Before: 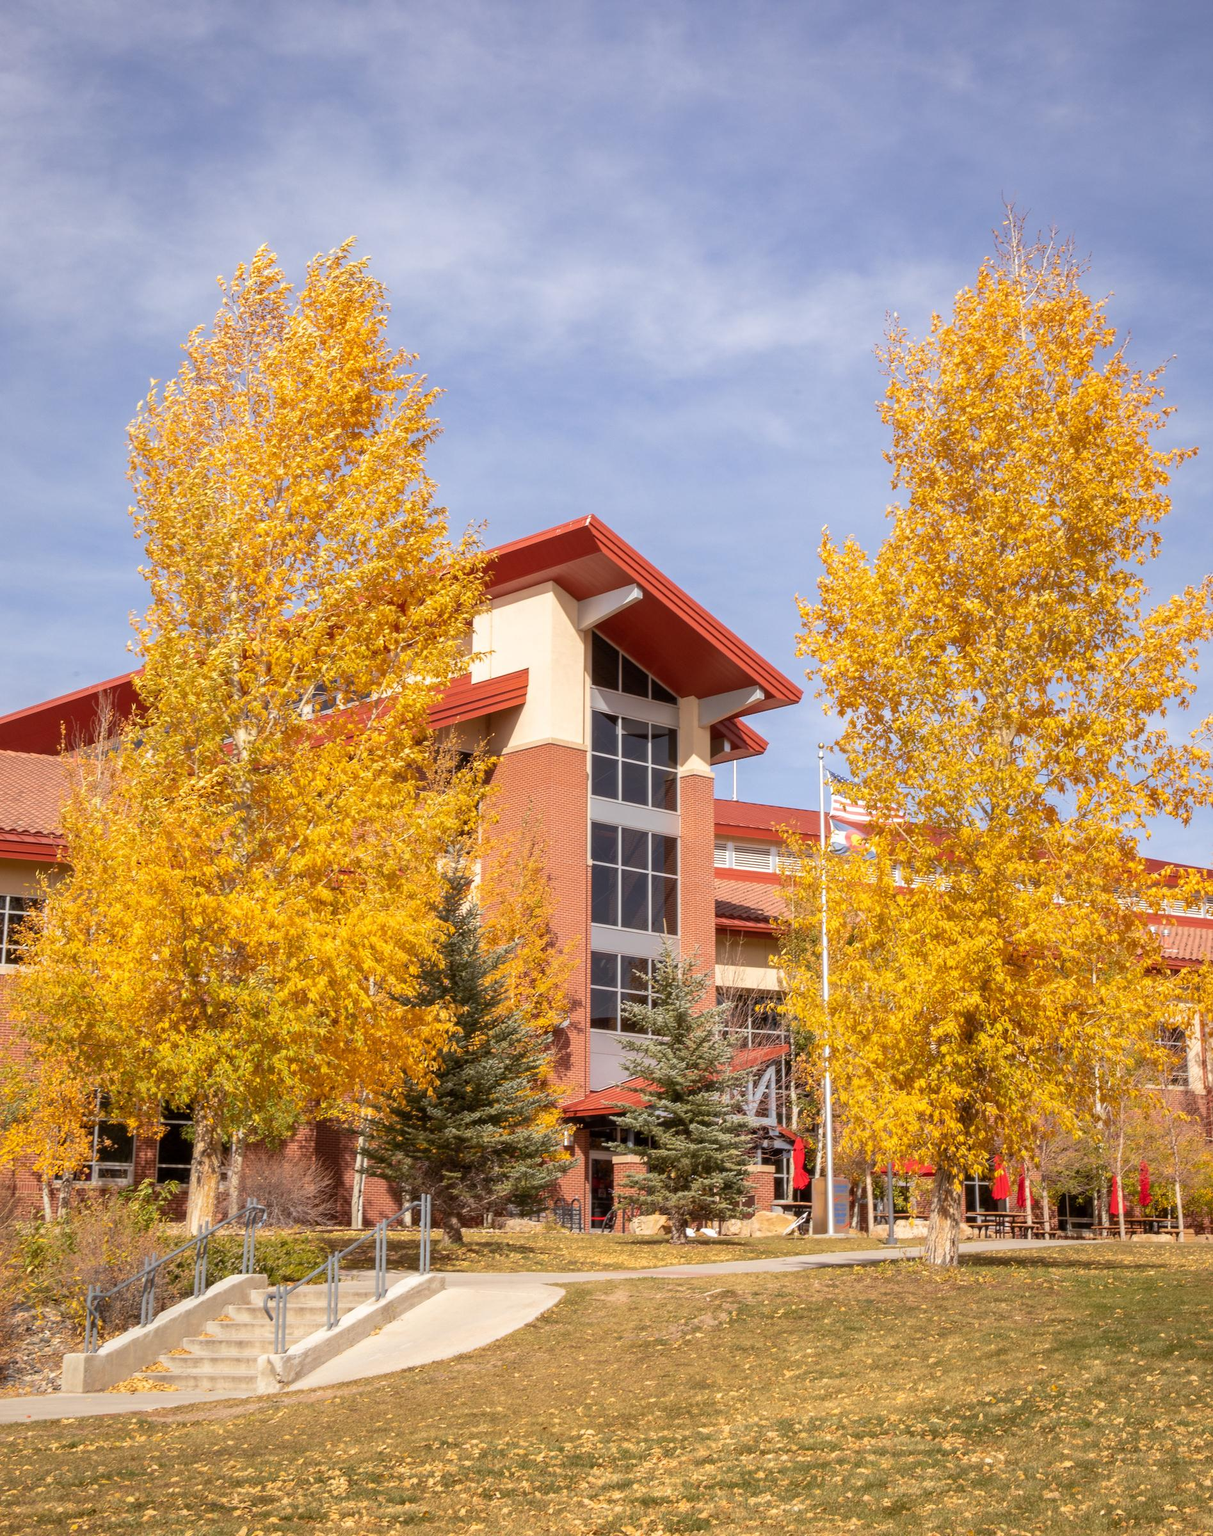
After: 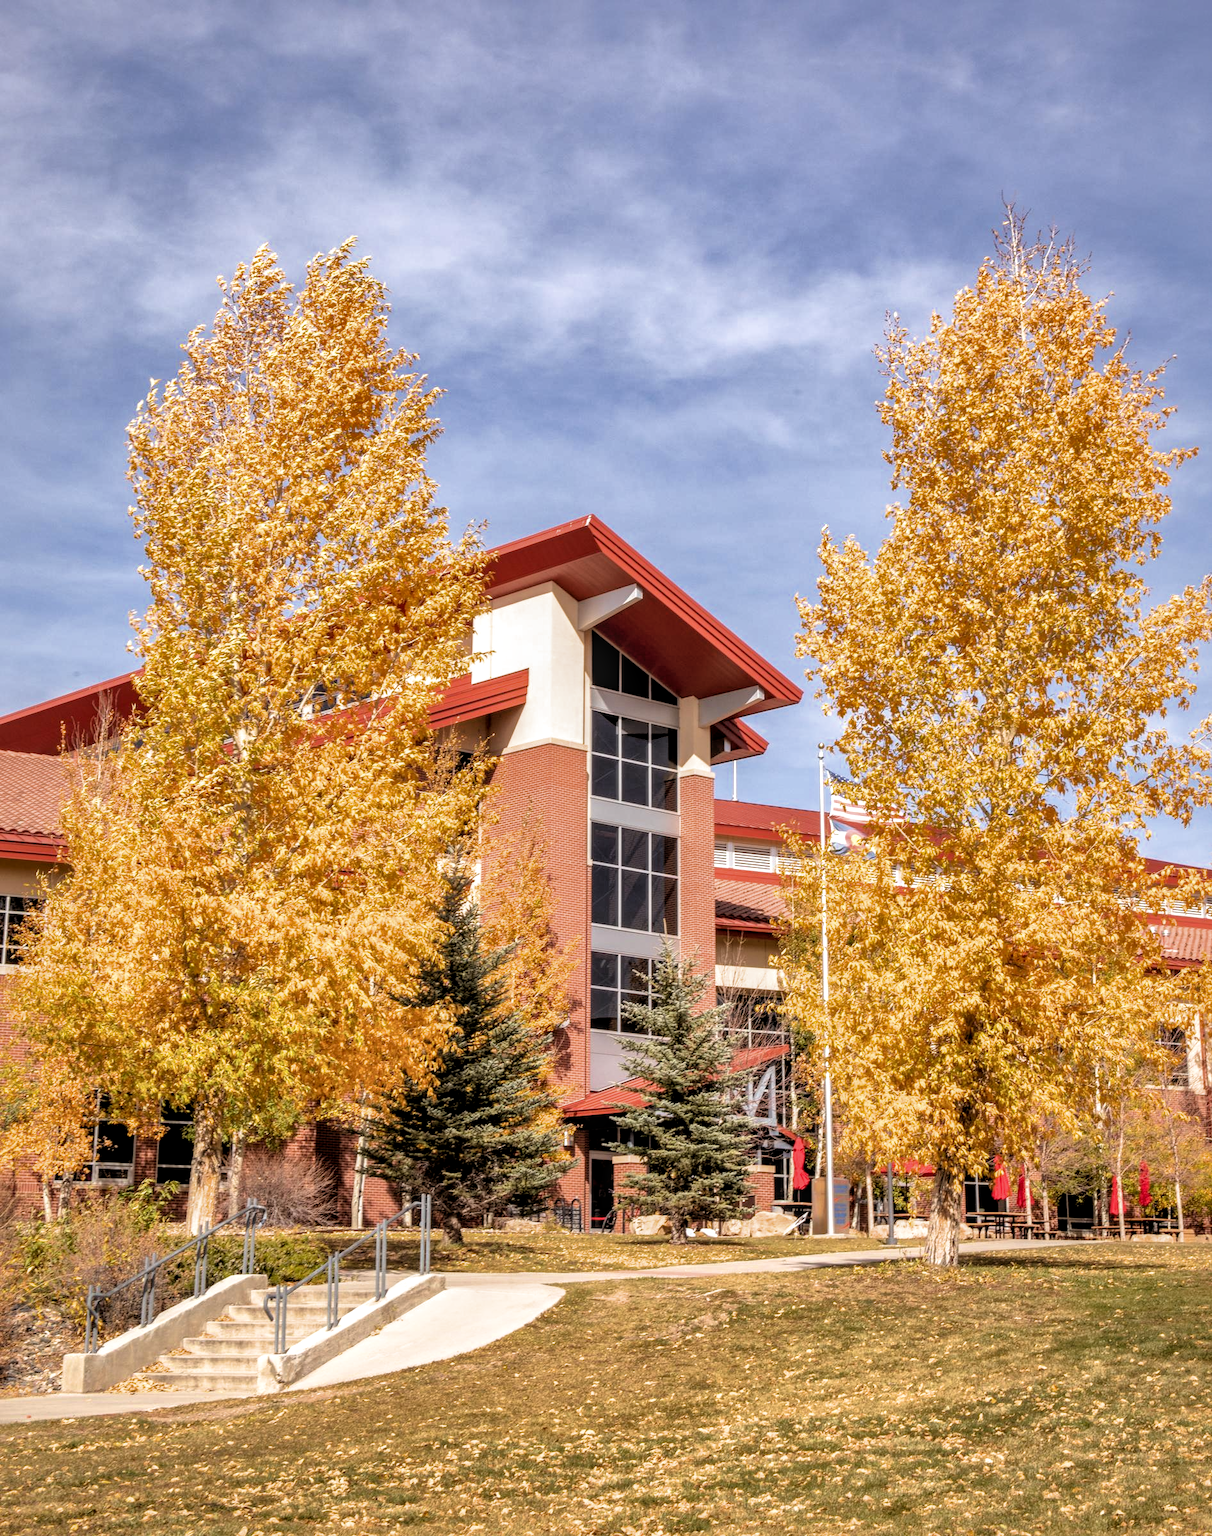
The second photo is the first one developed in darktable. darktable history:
local contrast: on, module defaults
exposure: exposure 0.127 EV, compensate highlight preservation false
shadows and highlights: shadows 40, highlights -60
filmic rgb: black relative exposure -3.64 EV, white relative exposure 2.44 EV, hardness 3.29
